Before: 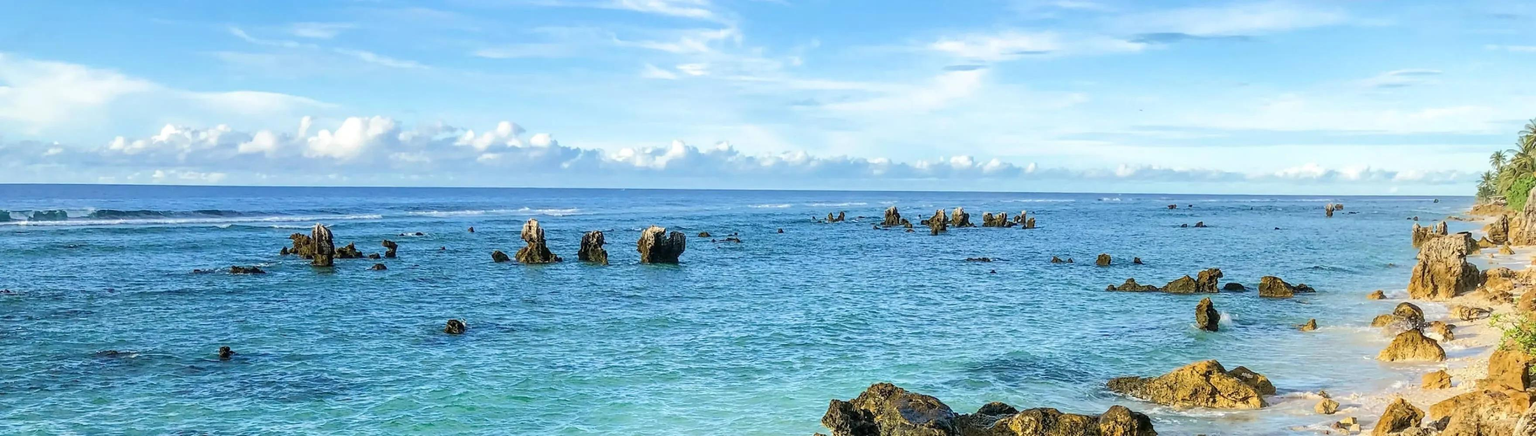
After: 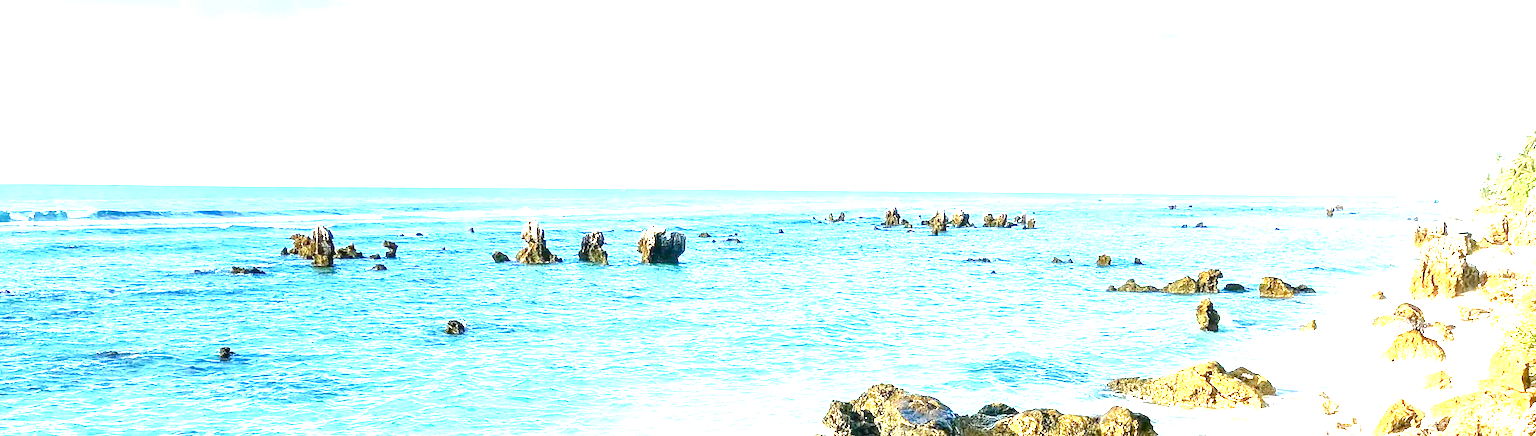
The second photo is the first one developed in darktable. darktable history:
exposure: black level correction 0, exposure 2.327 EV, compensate exposure bias true, compensate highlight preservation false
color balance rgb: perceptual saturation grading › global saturation 20%, perceptual saturation grading › highlights -25%, perceptual saturation grading › shadows 50%
